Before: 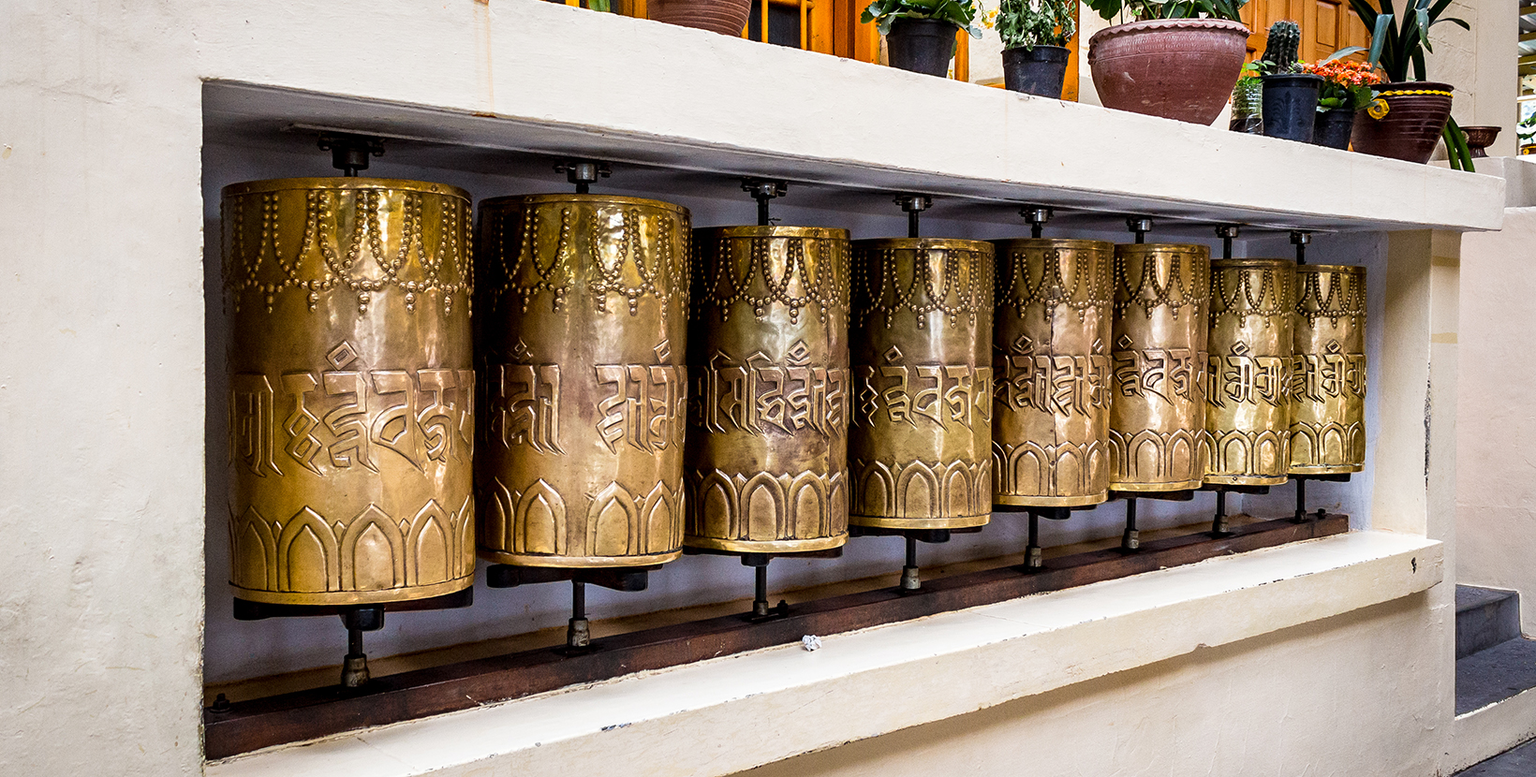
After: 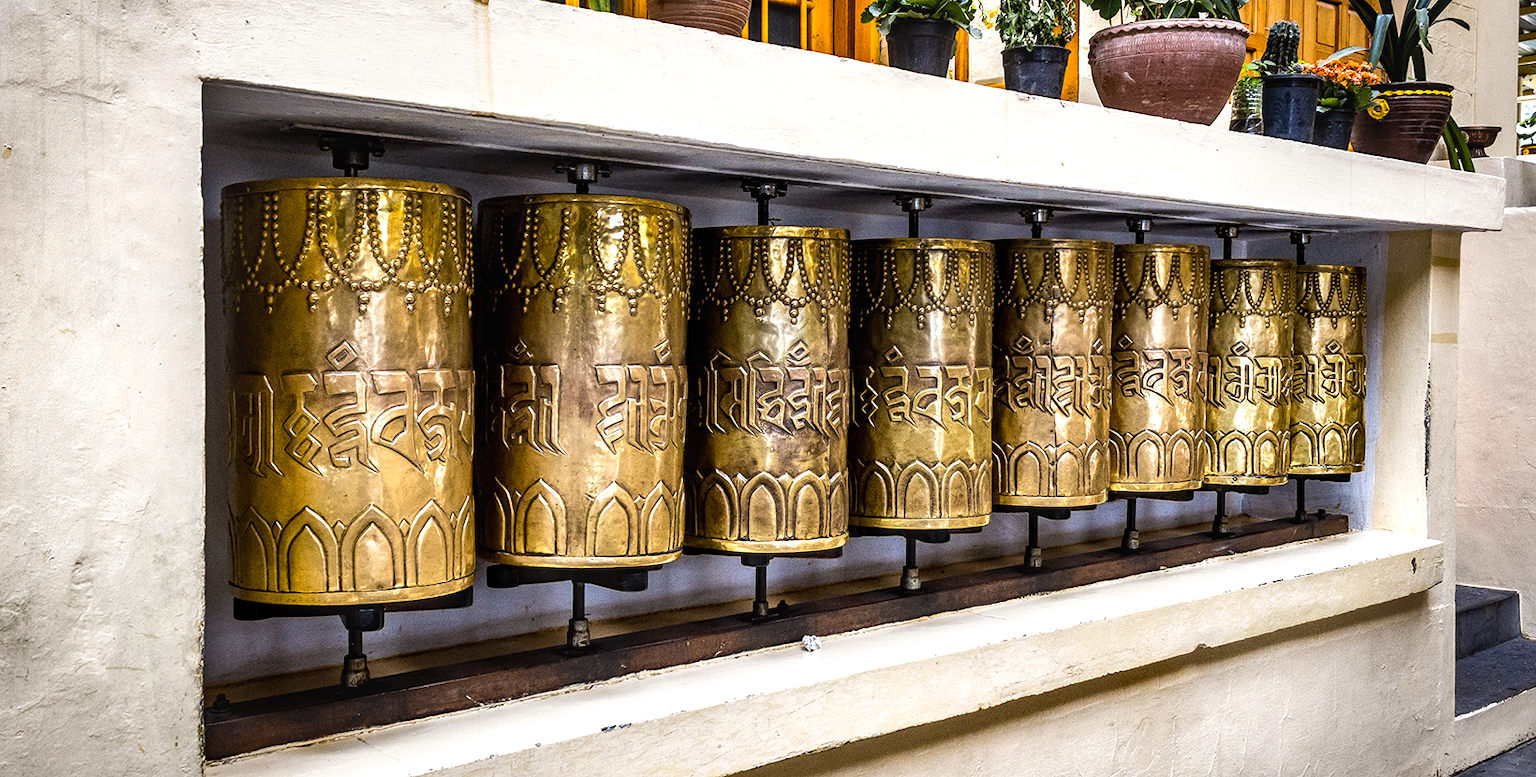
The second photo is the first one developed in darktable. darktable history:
shadows and highlights: radius 118.69, shadows 42.21, highlights -61.56, soften with gaussian
local contrast: on, module defaults
color contrast: green-magenta contrast 0.8, blue-yellow contrast 1.1, unbound 0
tone equalizer: -8 EV -0.417 EV, -7 EV -0.389 EV, -6 EV -0.333 EV, -5 EV -0.222 EV, -3 EV 0.222 EV, -2 EV 0.333 EV, -1 EV 0.389 EV, +0 EV 0.417 EV, edges refinement/feathering 500, mask exposure compensation -1.57 EV, preserve details no
